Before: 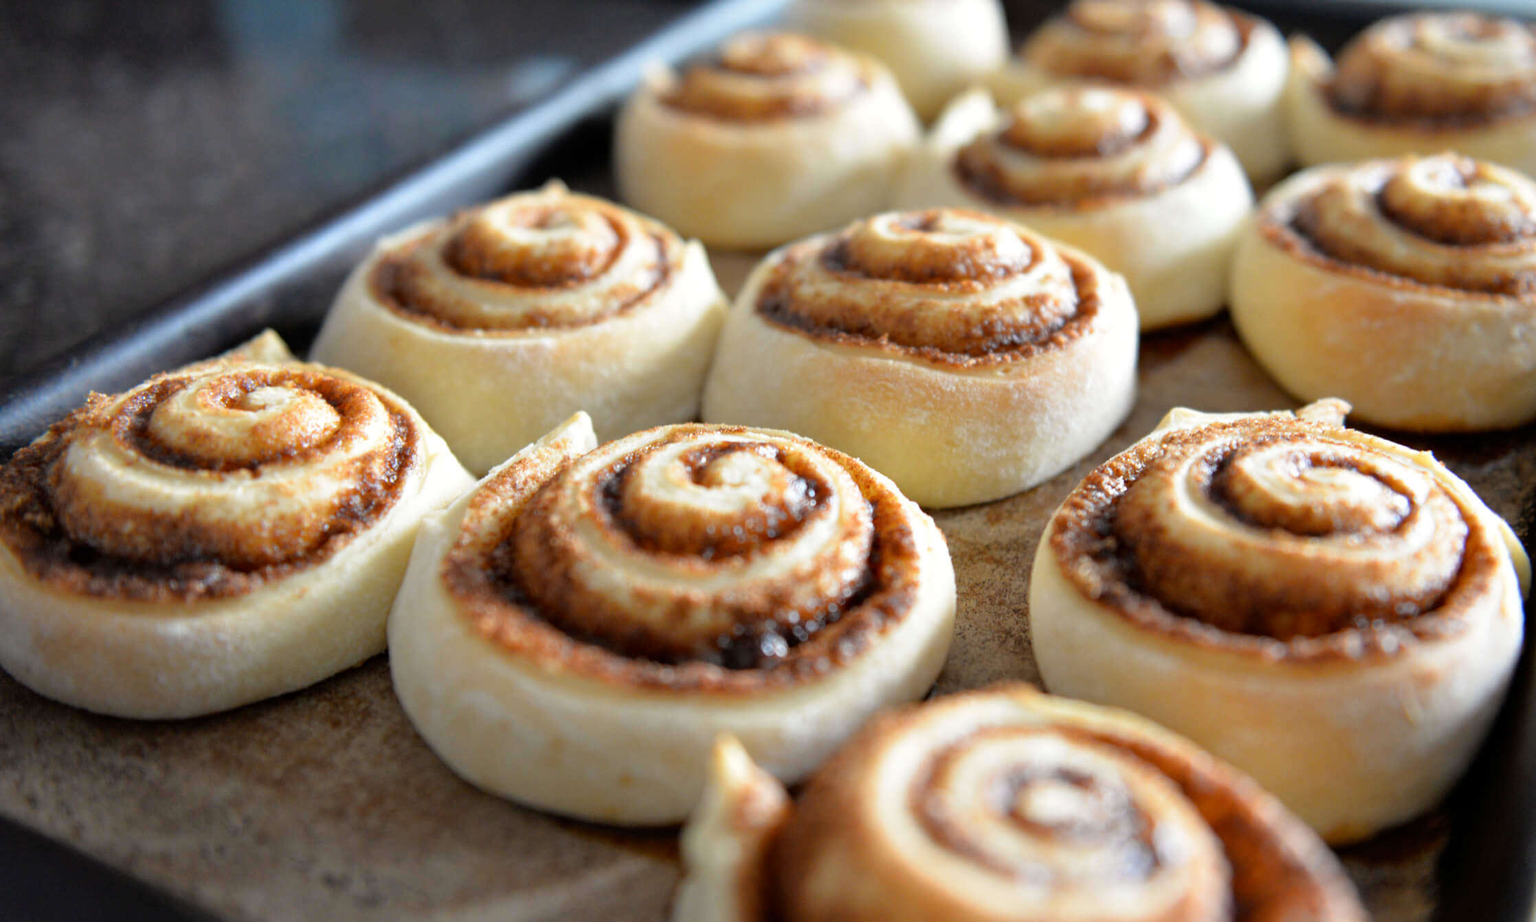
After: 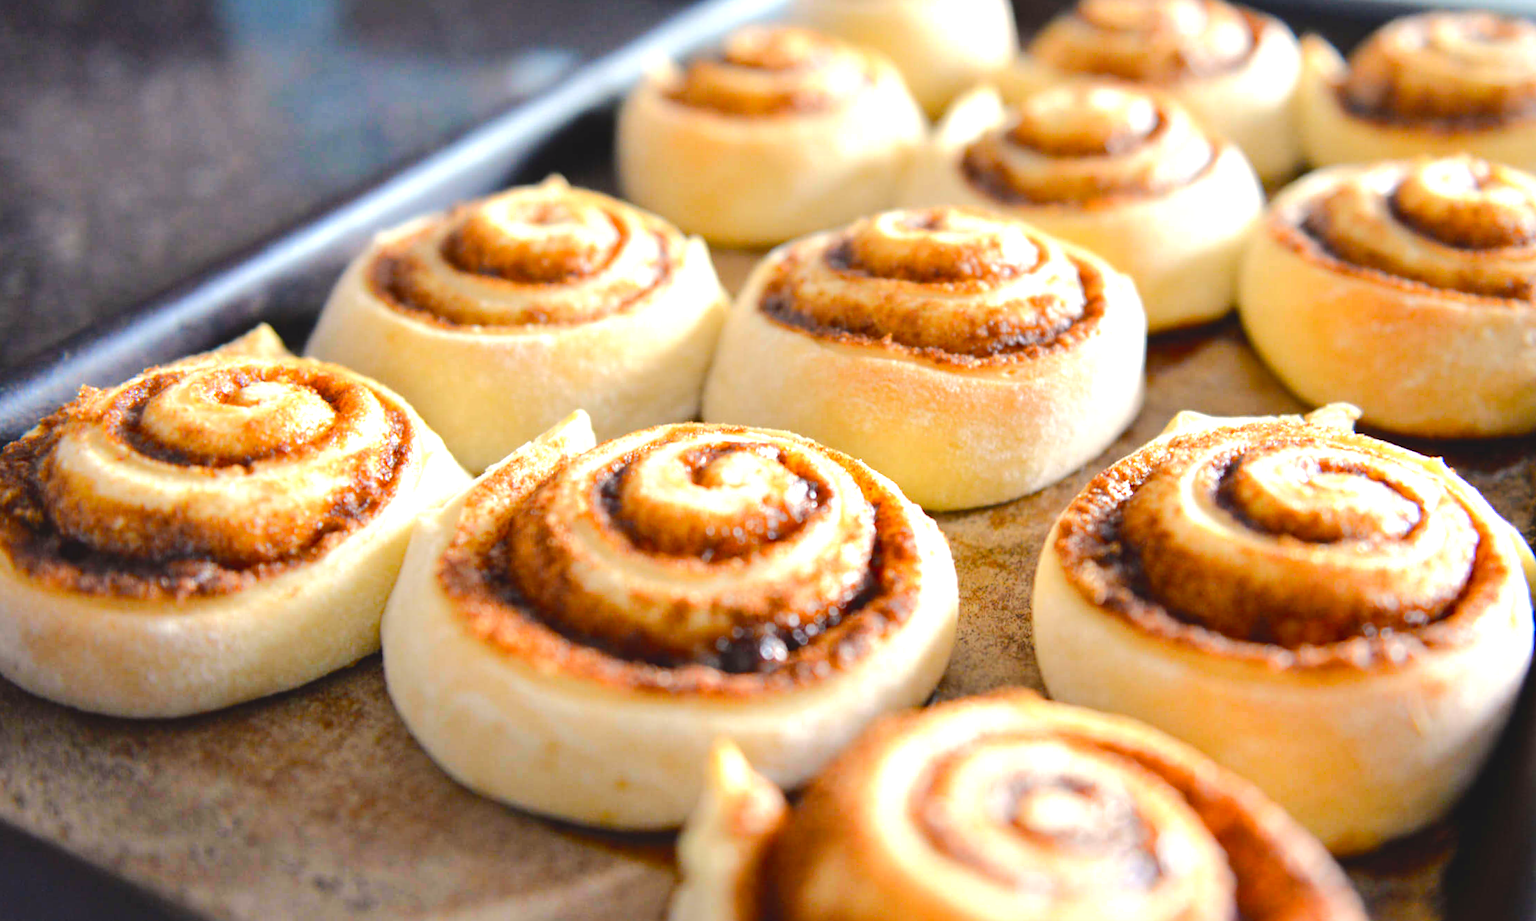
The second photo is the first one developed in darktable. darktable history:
exposure: black level correction 0, exposure 0.6 EV, compensate highlight preservation false
crop and rotate: angle -0.5°
color balance rgb: shadows lift › chroma 2%, shadows lift › hue 247.2°, power › chroma 0.3%, power › hue 25.2°, highlights gain › chroma 3%, highlights gain › hue 60°, global offset › luminance 0.75%, perceptual saturation grading › global saturation 20%, perceptual saturation grading › highlights -20%, perceptual saturation grading › shadows 30%, global vibrance 20%
base curve: curves: ch0 [(0, 0) (0.262, 0.32) (0.722, 0.705) (1, 1)]
contrast brightness saturation: contrast 0.1, brightness 0.02, saturation 0.02
